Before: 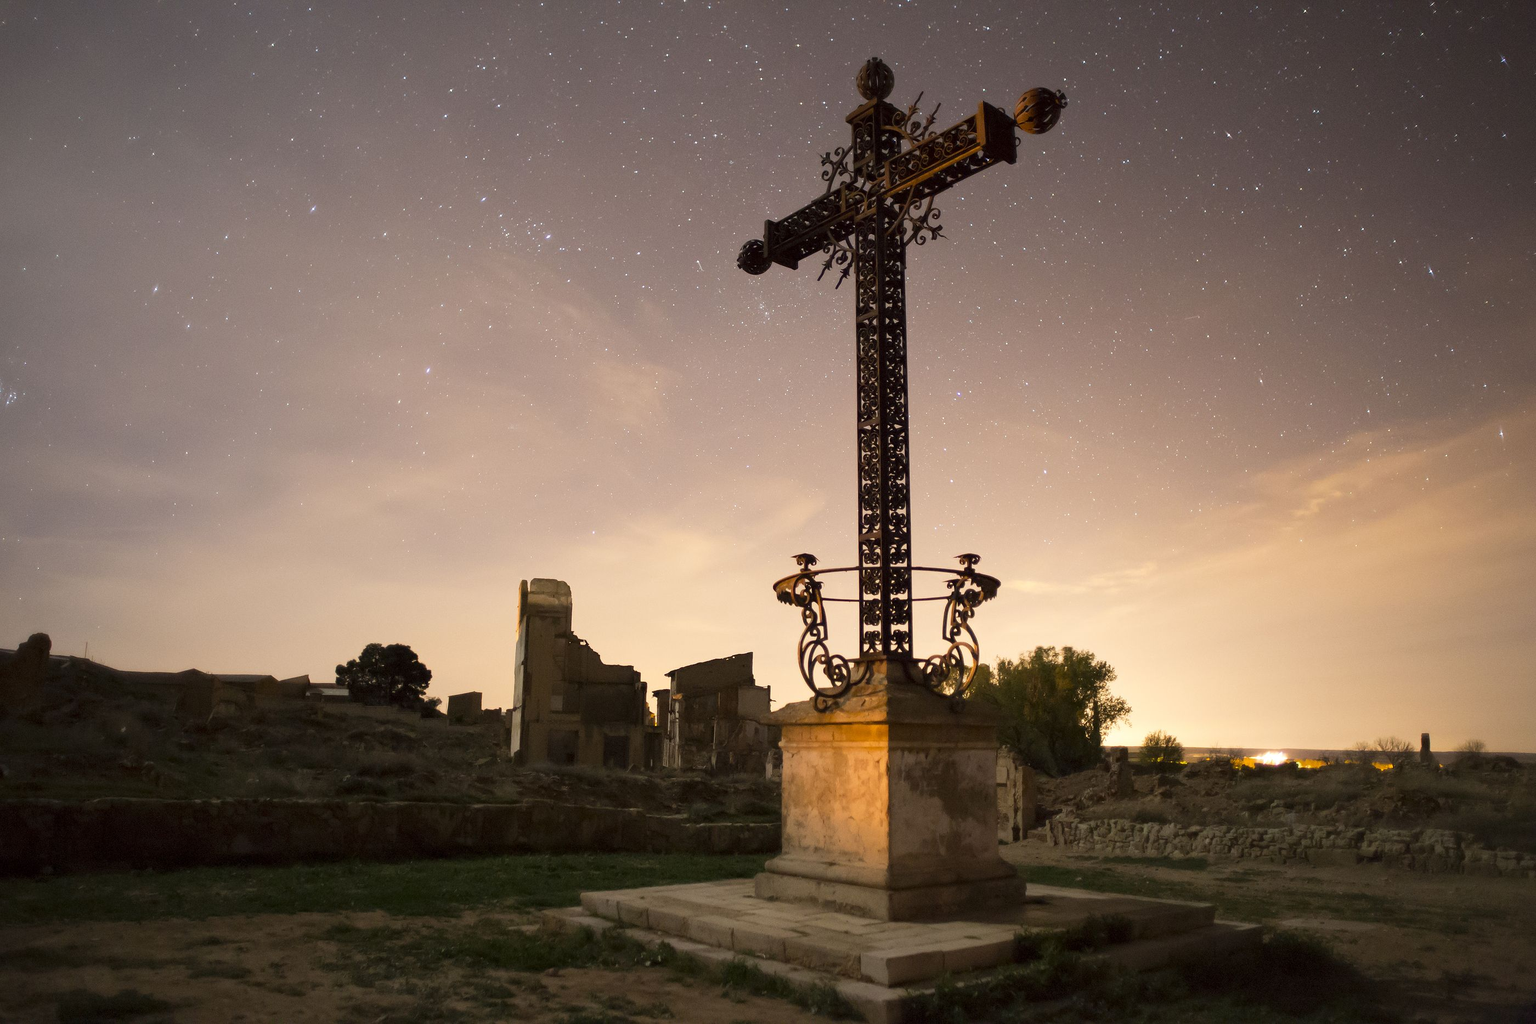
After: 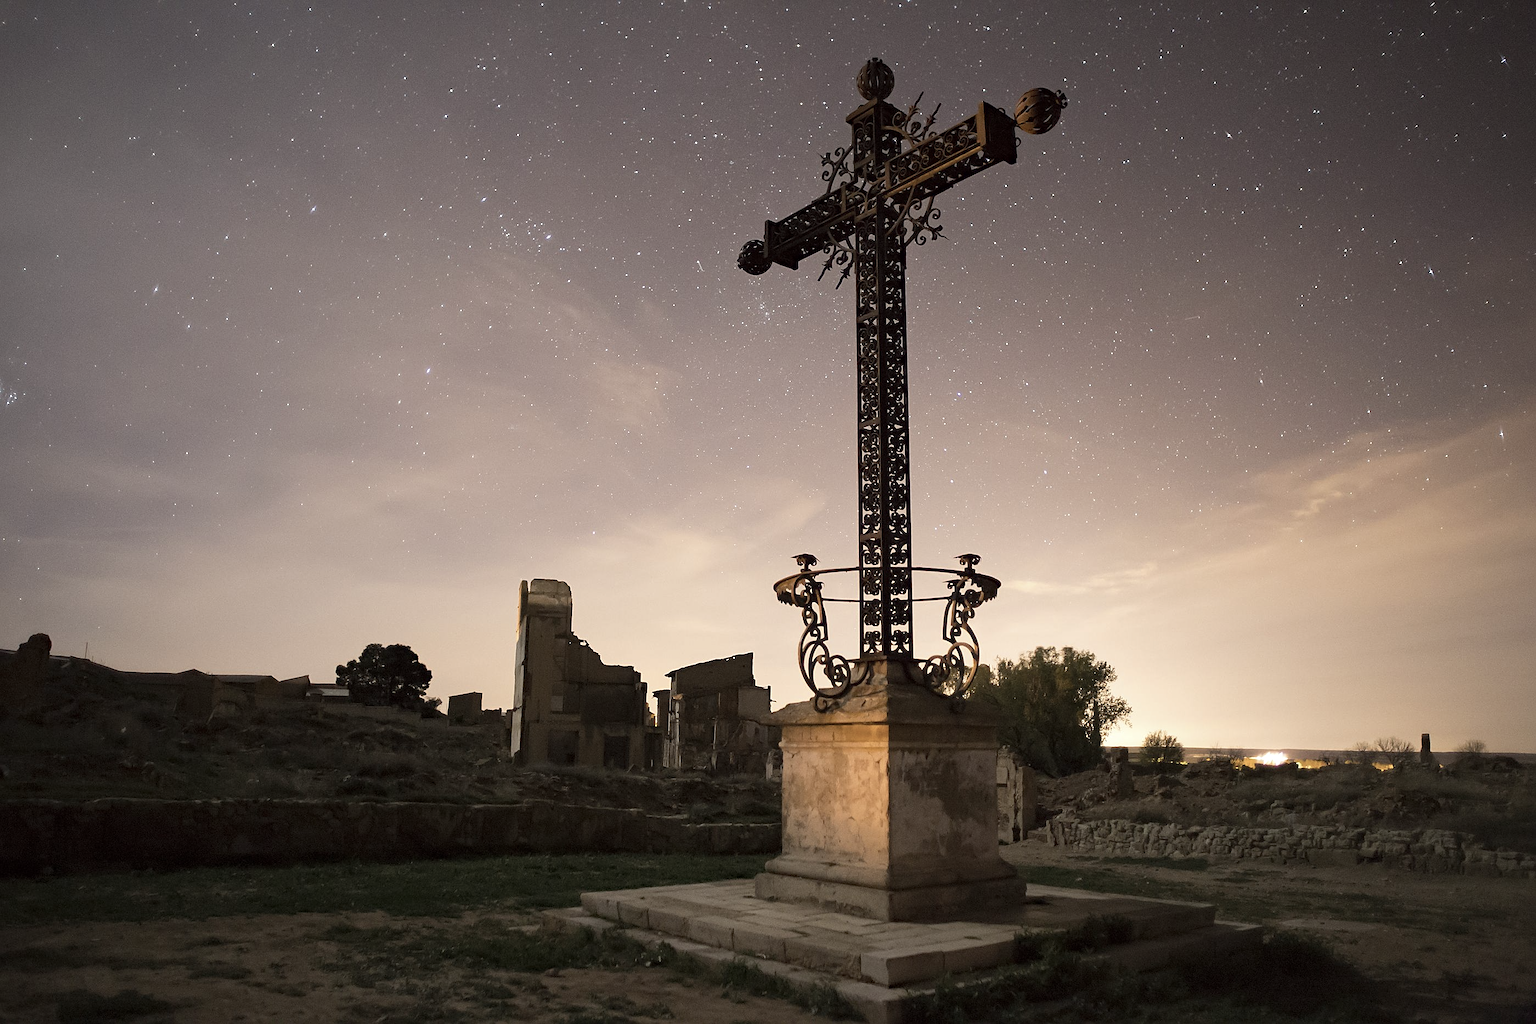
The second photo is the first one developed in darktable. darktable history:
sharpen: on, module defaults
contrast brightness saturation: contrast 0.042, saturation 0.151
color zones: curves: ch1 [(0, 0.292) (0.001, 0.292) (0.2, 0.264) (0.4, 0.248) (0.6, 0.248) (0.8, 0.264) (0.999, 0.292) (1, 0.292)]
haze removal: compatibility mode true, adaptive false
